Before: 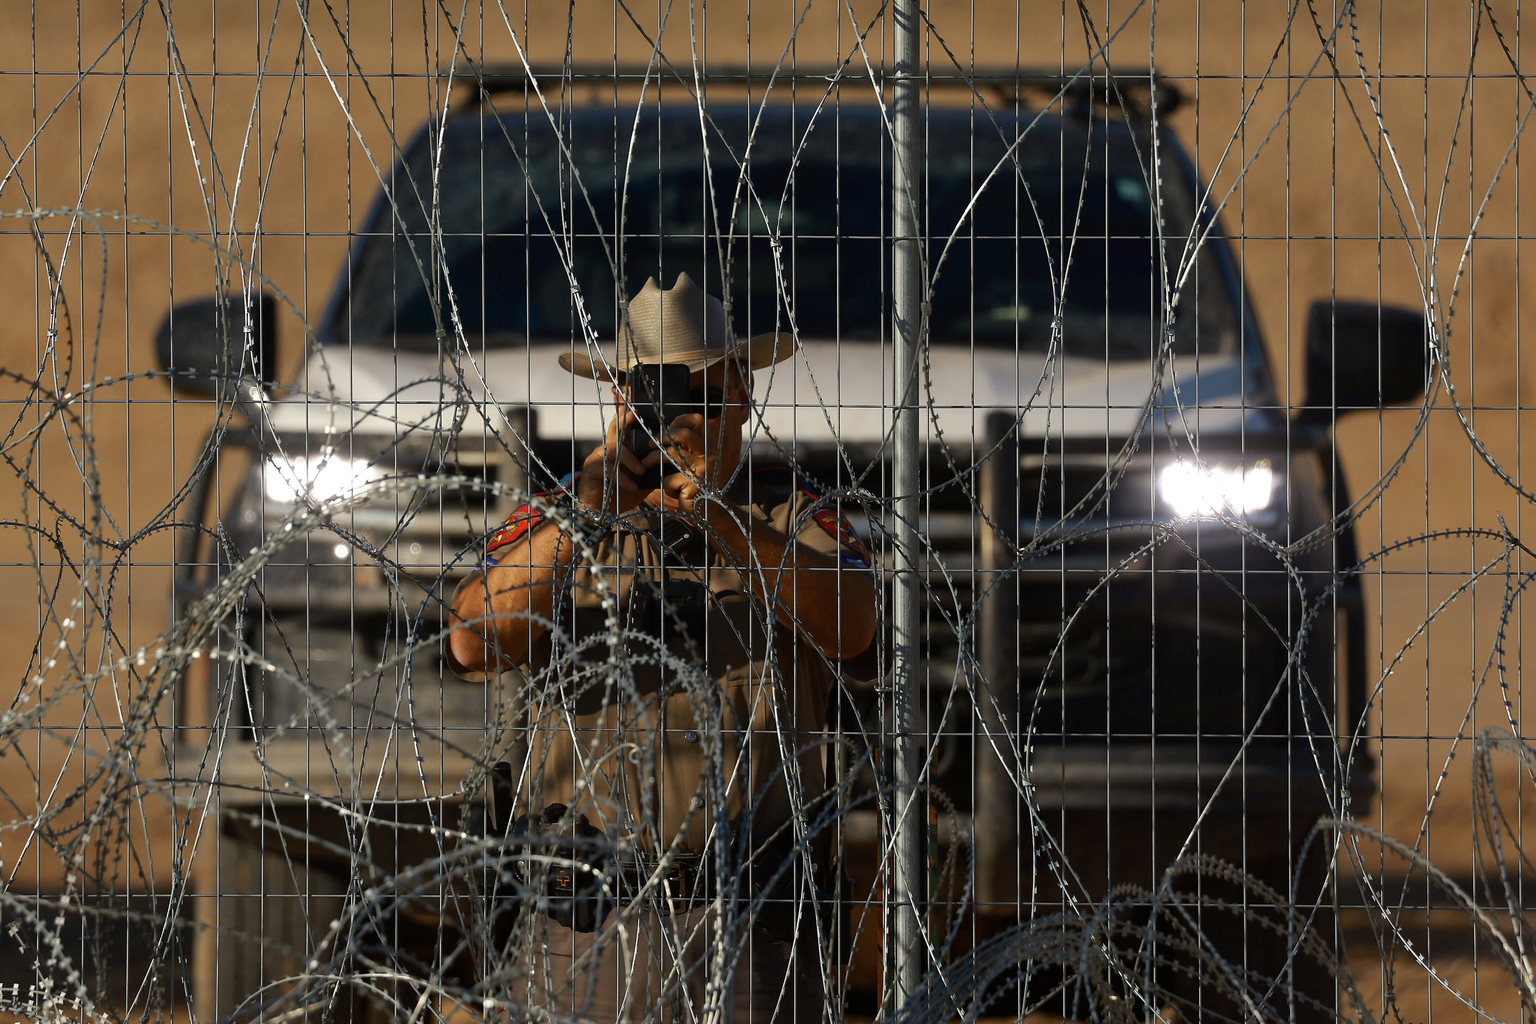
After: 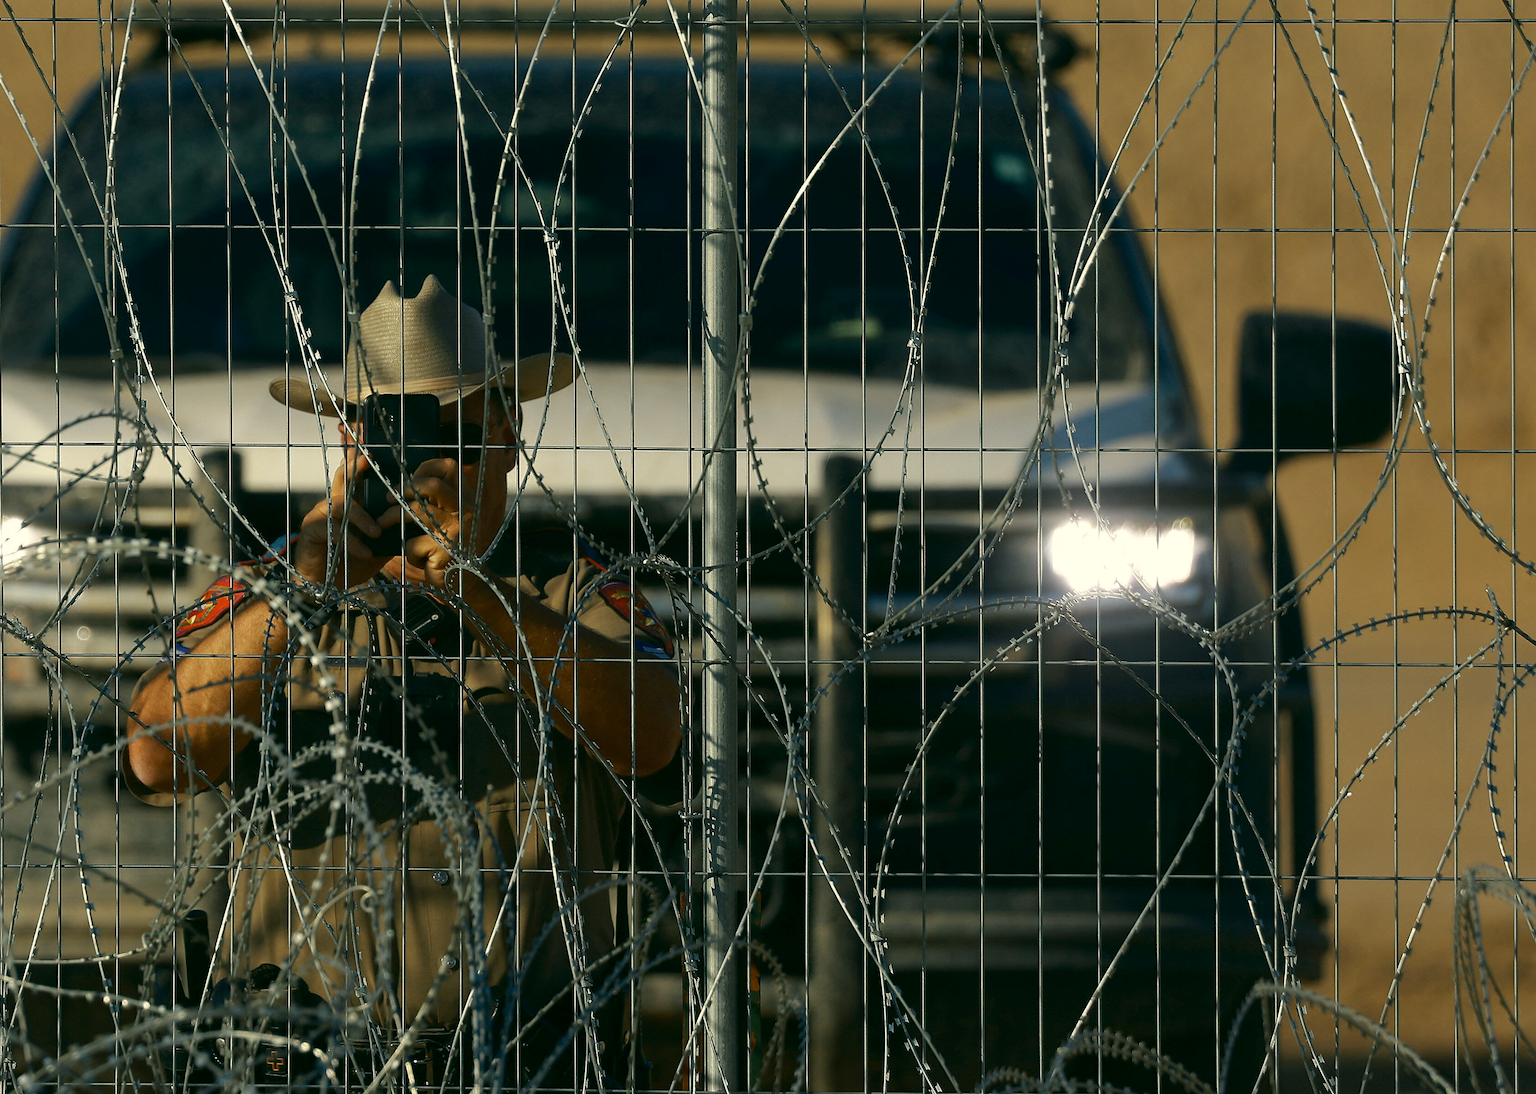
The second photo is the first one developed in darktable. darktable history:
color correction: highlights a* -0.557, highlights b* 9.54, shadows a* -8.8, shadows b* 0.482
crop: left 22.865%, top 5.905%, bottom 11.649%
